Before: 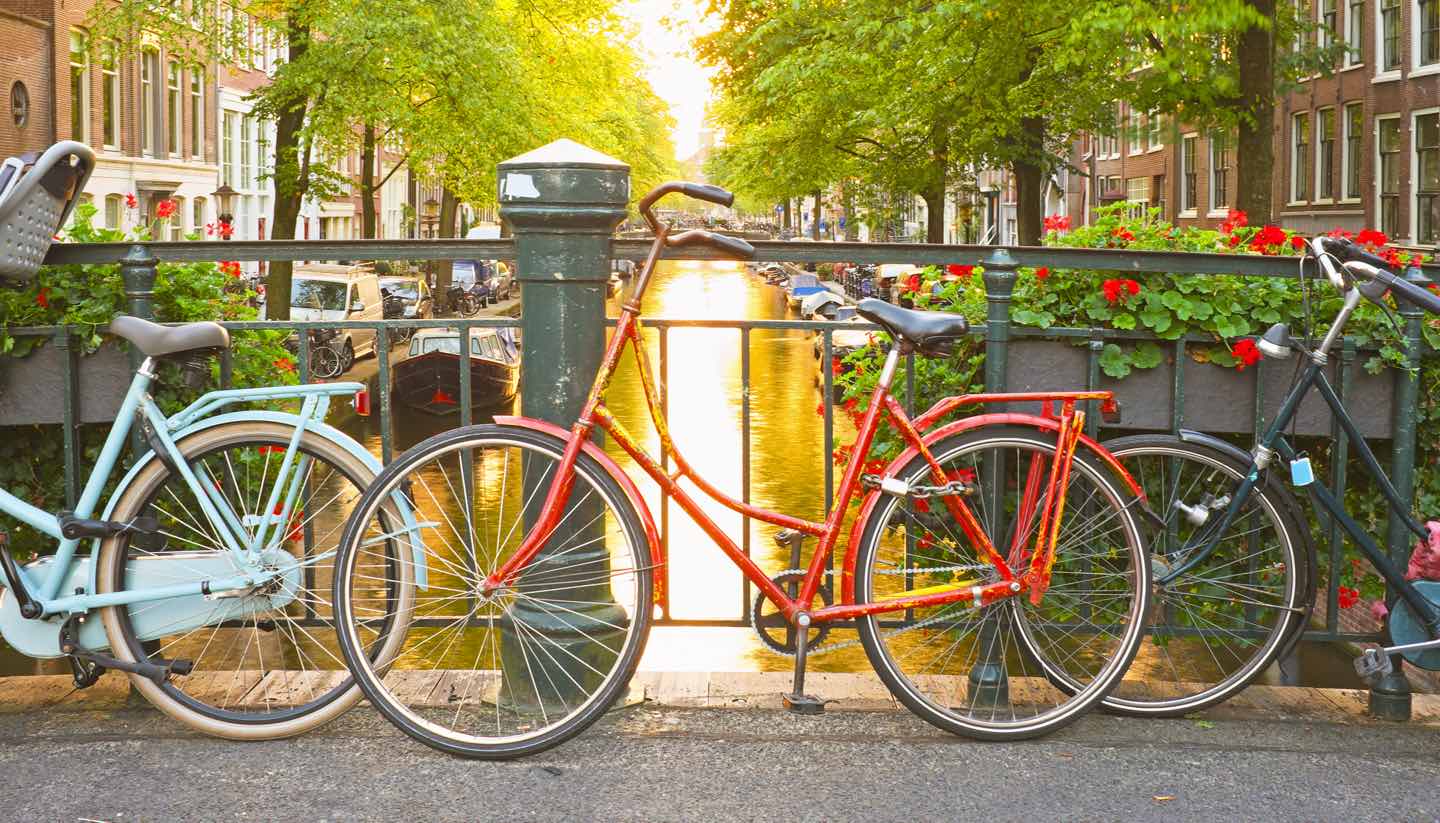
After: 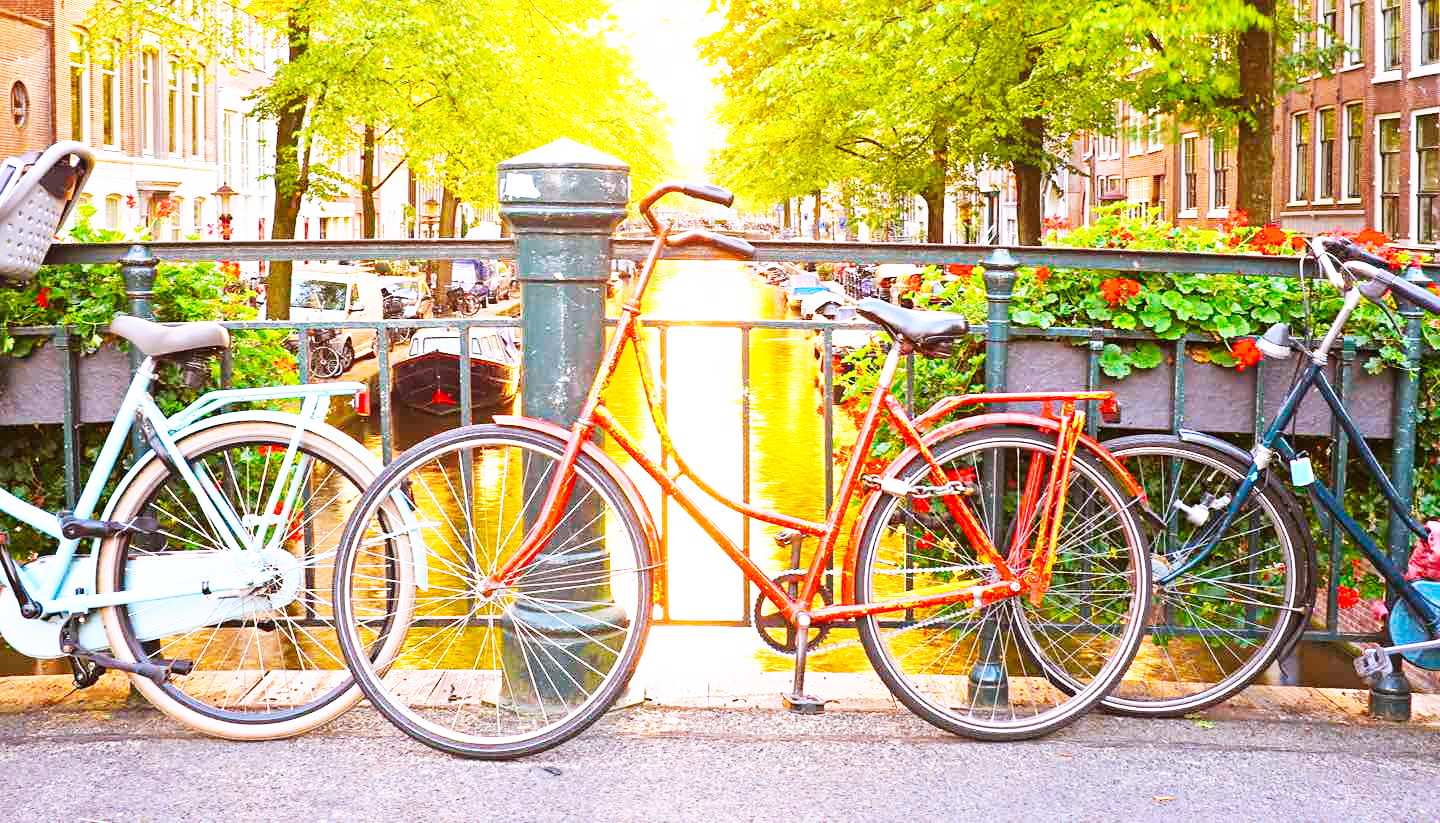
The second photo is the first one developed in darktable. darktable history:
white balance: red 1.042, blue 1.17
color zones: curves: ch0 [(0.068, 0.464) (0.25, 0.5) (0.48, 0.508) (0.75, 0.536) (0.886, 0.476) (0.967, 0.456)]; ch1 [(0.066, 0.456) (0.25, 0.5) (0.616, 0.508) (0.746, 0.56) (0.934, 0.444)]
sharpen: amount 0.2
base curve: curves: ch0 [(0, 0) (0.007, 0.004) (0.027, 0.03) (0.046, 0.07) (0.207, 0.54) (0.442, 0.872) (0.673, 0.972) (1, 1)], preserve colors none
